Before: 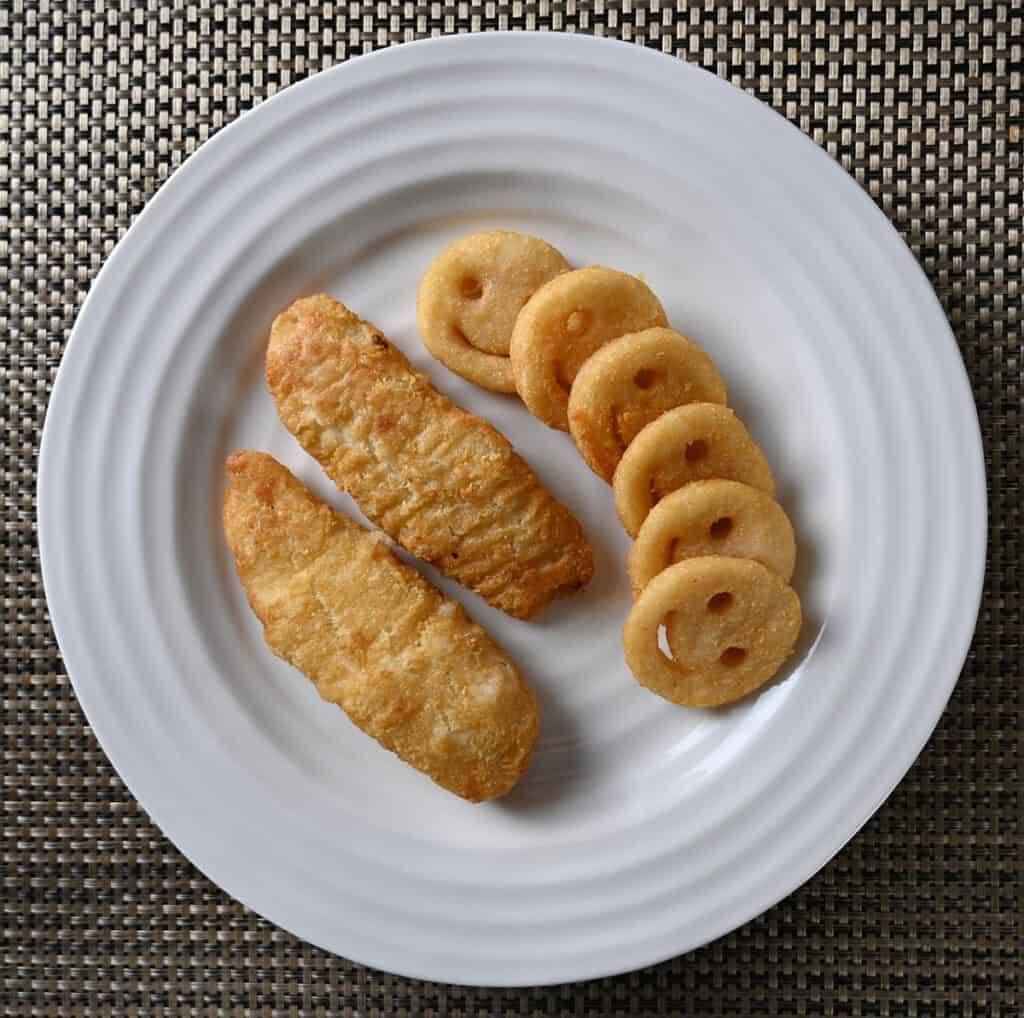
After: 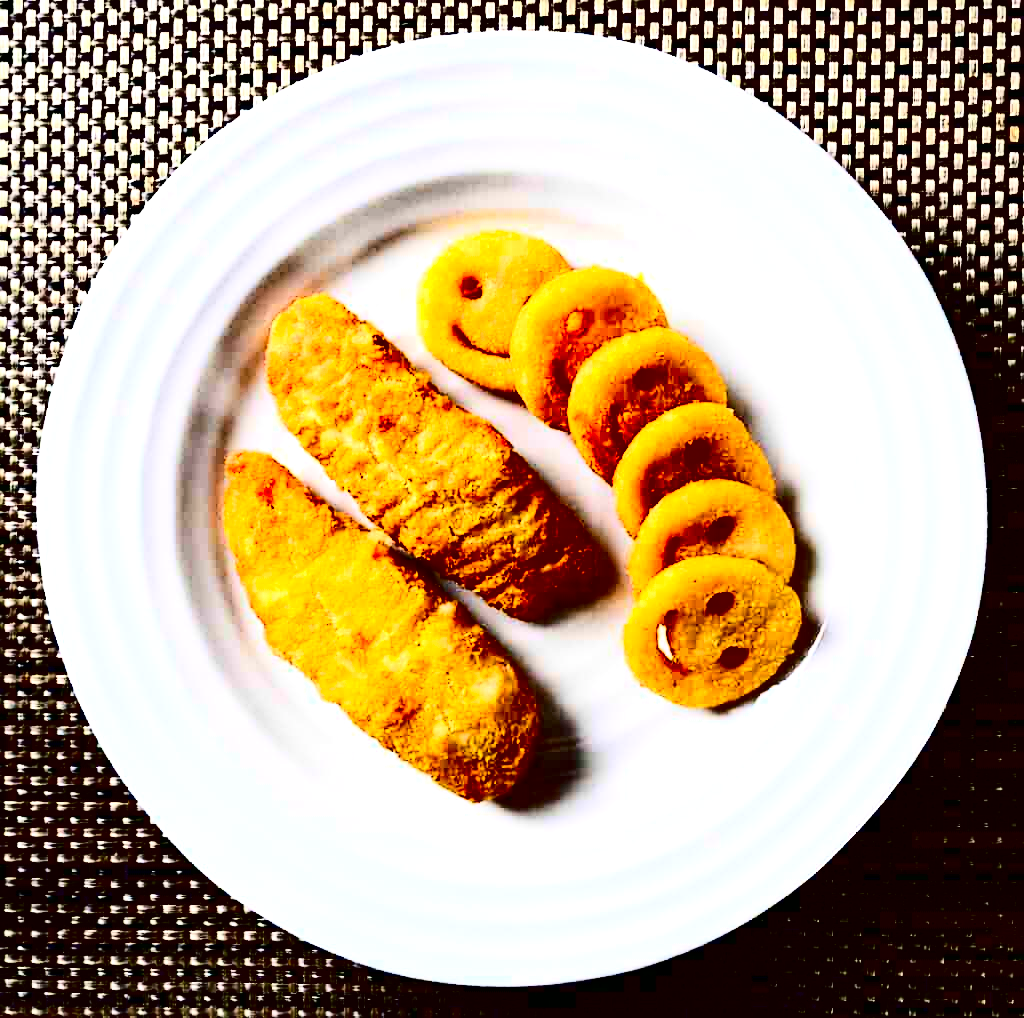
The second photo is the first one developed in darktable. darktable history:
sharpen: amount 0.201
exposure: black level correction 0, exposure 1.105 EV, compensate highlight preservation false
contrast brightness saturation: contrast 0.788, brightness -0.983, saturation 0.981
